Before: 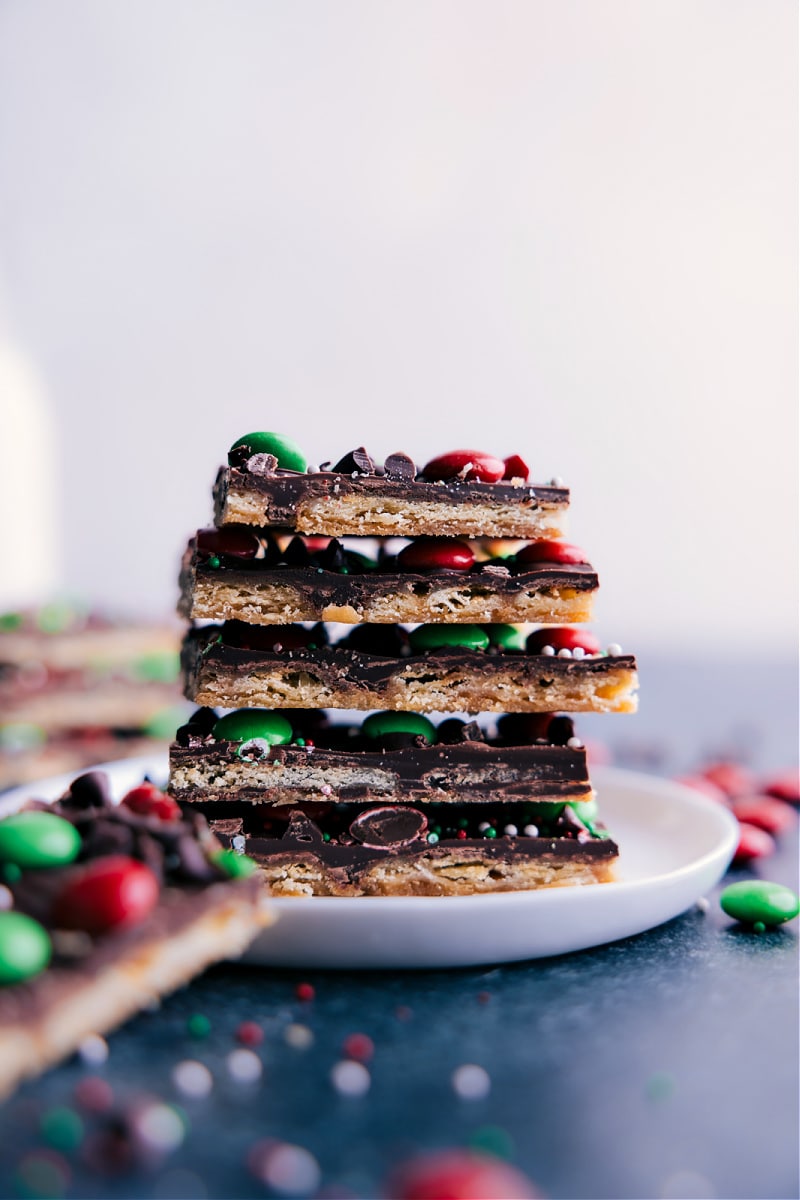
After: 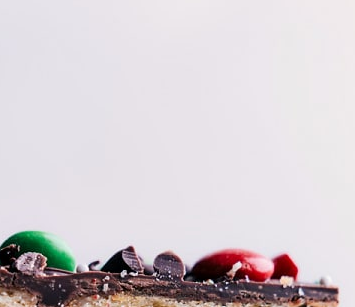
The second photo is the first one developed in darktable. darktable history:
crop: left 28.919%, top 16.809%, right 26.702%, bottom 57.542%
